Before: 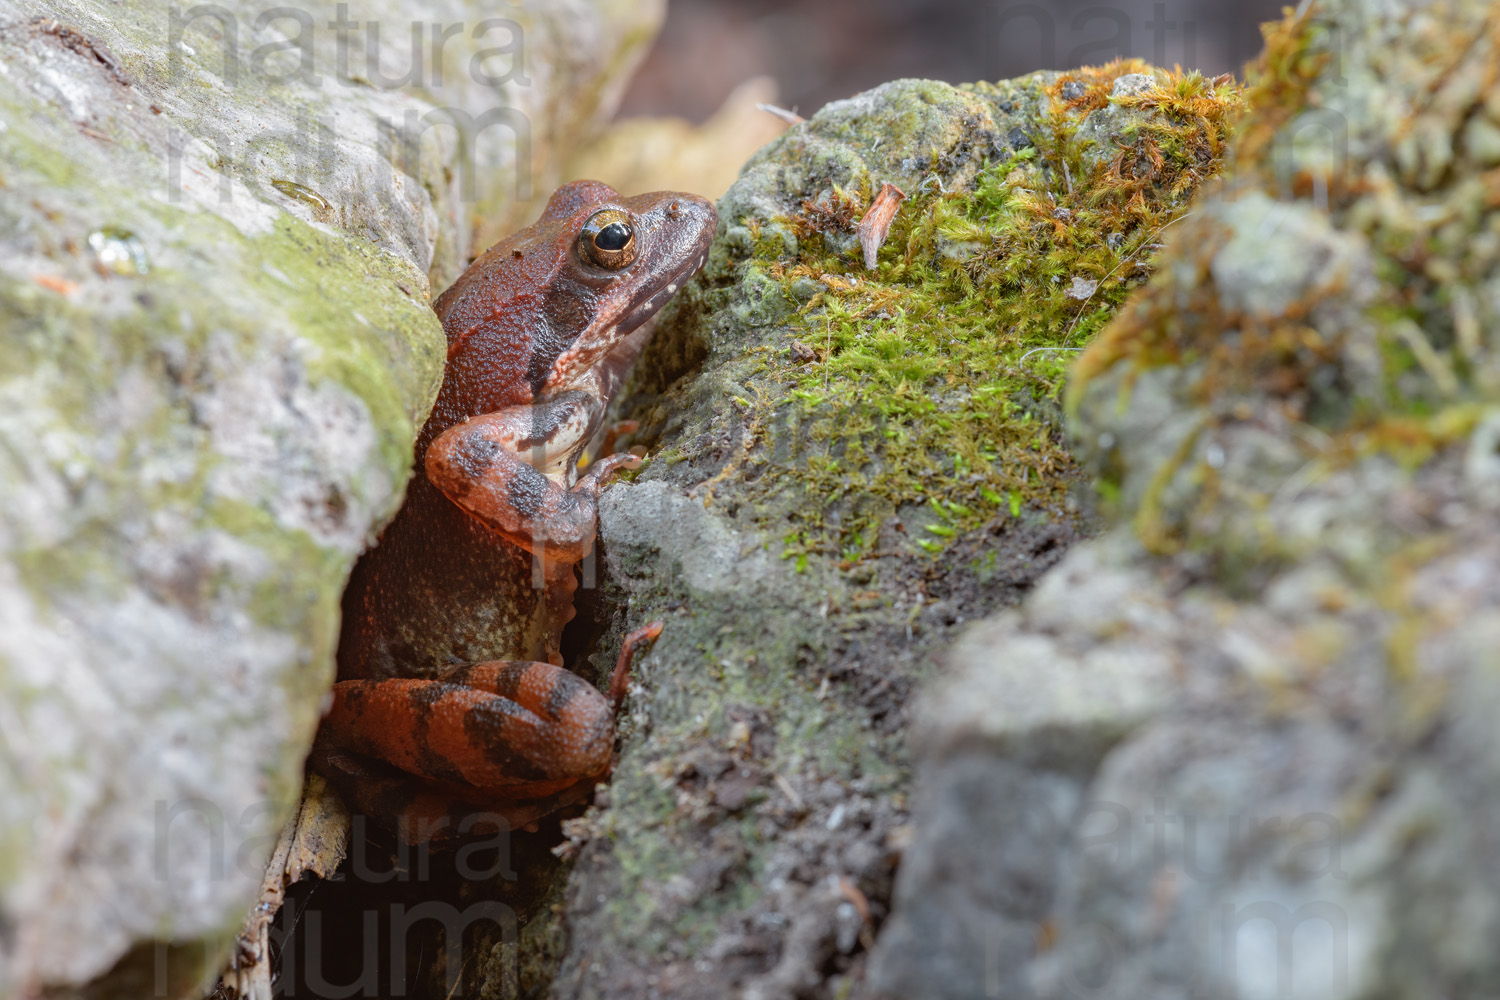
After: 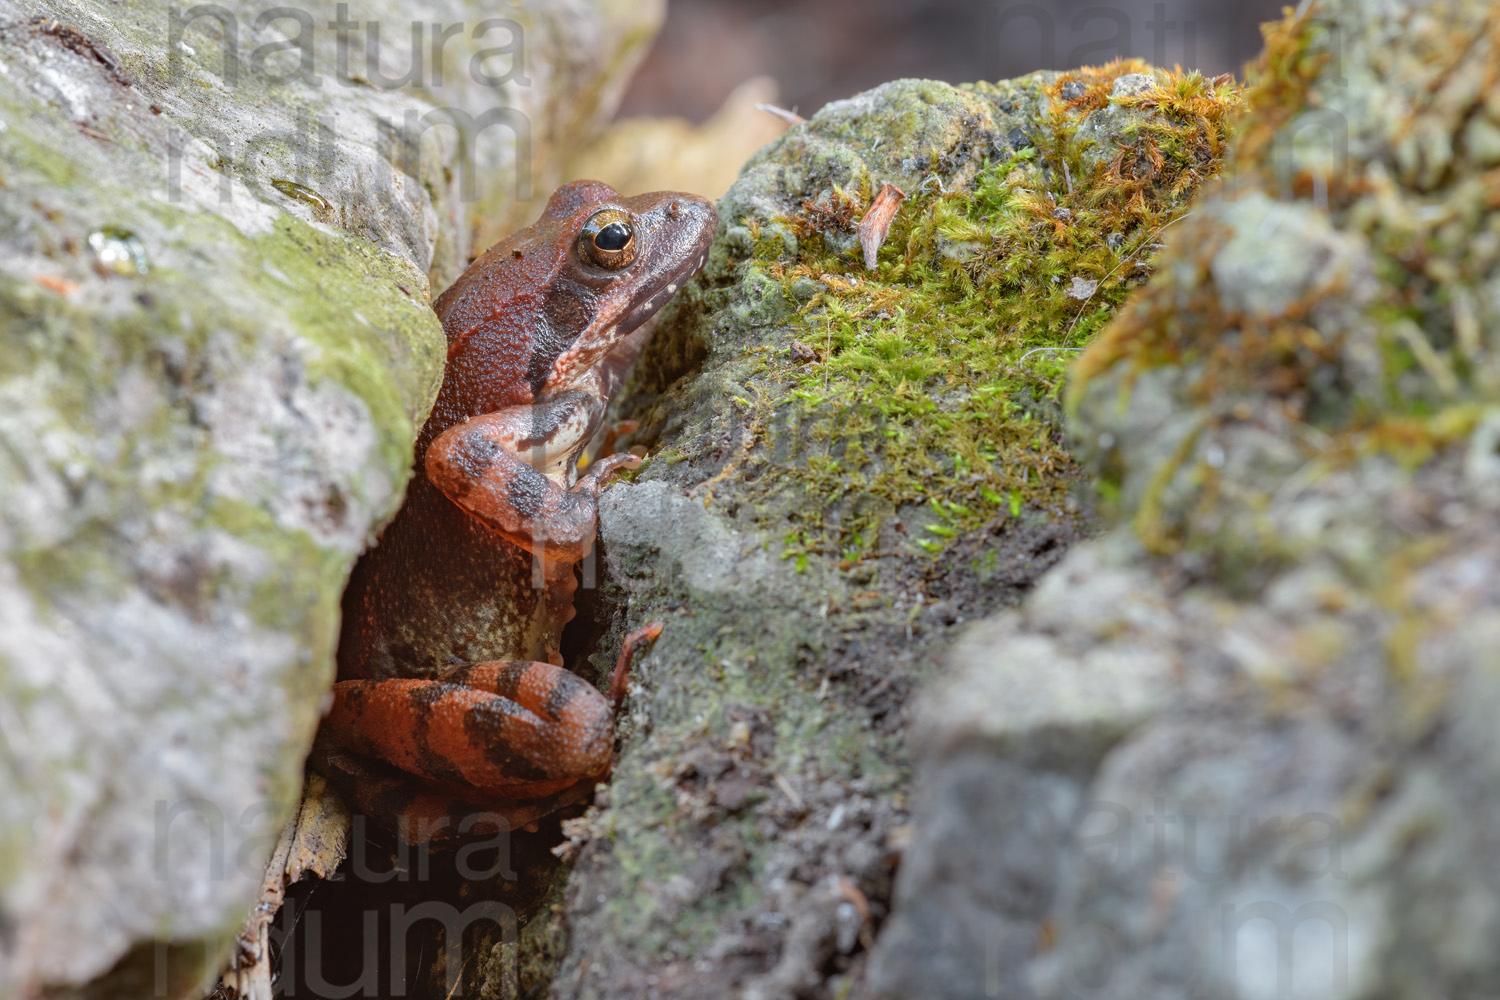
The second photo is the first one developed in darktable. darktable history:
shadows and highlights: white point adjustment 0.901, highlights color adjustment 49.69%, soften with gaussian
